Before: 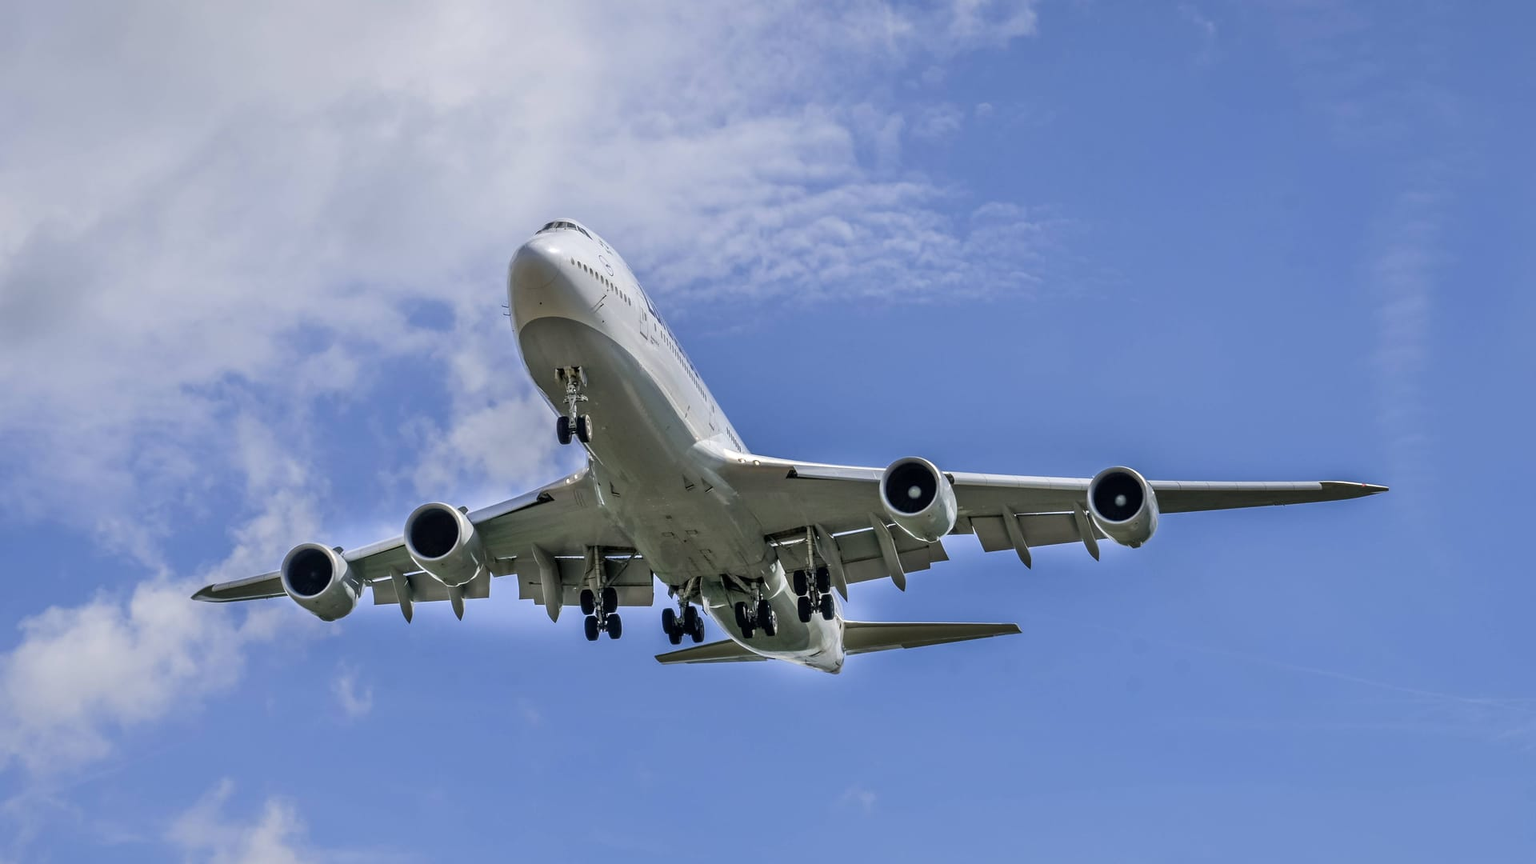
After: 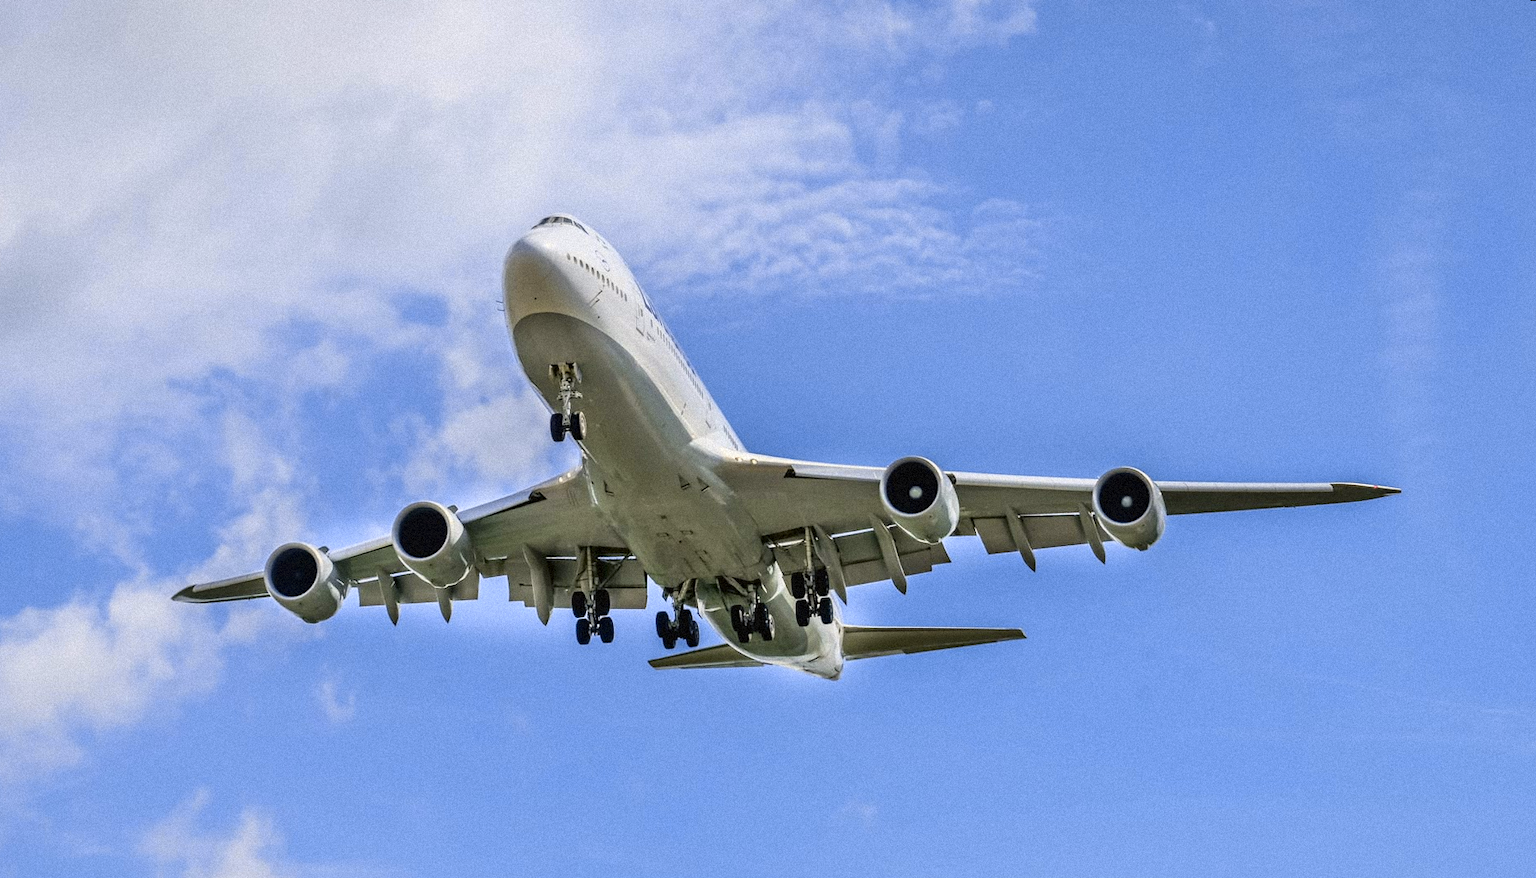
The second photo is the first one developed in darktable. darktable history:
tone curve: curves: ch0 [(0, 0.021) (0.049, 0.044) (0.152, 0.14) (0.328, 0.377) (0.473, 0.543) (0.663, 0.734) (0.84, 0.899) (1, 0.969)]; ch1 [(0, 0) (0.302, 0.331) (0.427, 0.433) (0.472, 0.47) (0.502, 0.503) (0.527, 0.524) (0.564, 0.591) (0.602, 0.632) (0.677, 0.701) (0.859, 0.885) (1, 1)]; ch2 [(0, 0) (0.33, 0.301) (0.447, 0.44) (0.487, 0.496) (0.502, 0.516) (0.535, 0.563) (0.565, 0.6) (0.618, 0.629) (1, 1)], color space Lab, independent channels, preserve colors none
rotate and perspective: rotation 0.226°, lens shift (vertical) -0.042, crop left 0.023, crop right 0.982, crop top 0.006, crop bottom 0.994
grain: mid-tones bias 0%
